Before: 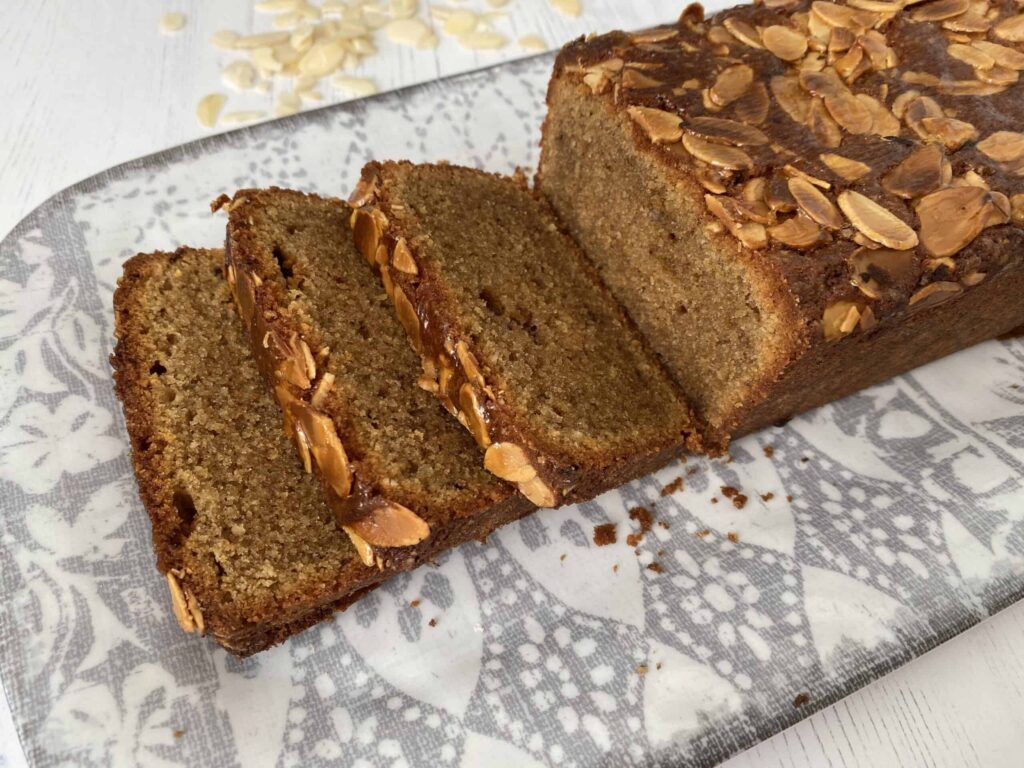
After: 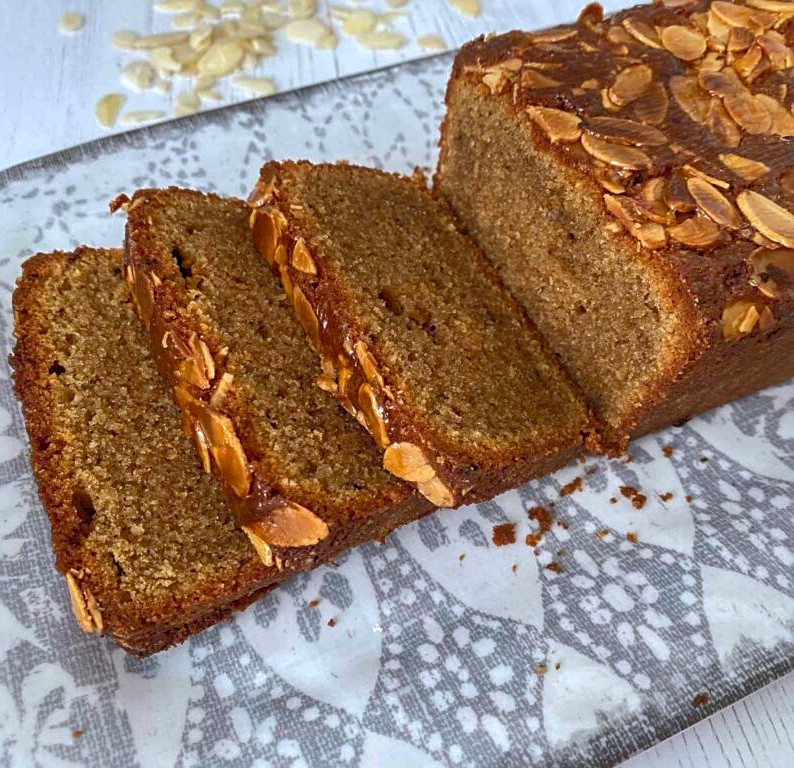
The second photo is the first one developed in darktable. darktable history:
contrast brightness saturation: saturation 0.103
crop: left 9.891%, right 12.484%
local contrast: on, module defaults
shadows and highlights: on, module defaults
color calibration: x 0.37, y 0.382, temperature 4310.63 K
sharpen: on, module defaults
tone curve: curves: ch0 [(0, 0) (0.003, 0.013) (0.011, 0.02) (0.025, 0.037) (0.044, 0.068) (0.069, 0.108) (0.1, 0.138) (0.136, 0.168) (0.177, 0.203) (0.224, 0.241) (0.277, 0.281) (0.335, 0.328) (0.399, 0.382) (0.468, 0.448) (0.543, 0.519) (0.623, 0.603) (0.709, 0.705) (0.801, 0.808) (0.898, 0.903) (1, 1)], color space Lab, independent channels, preserve colors none
